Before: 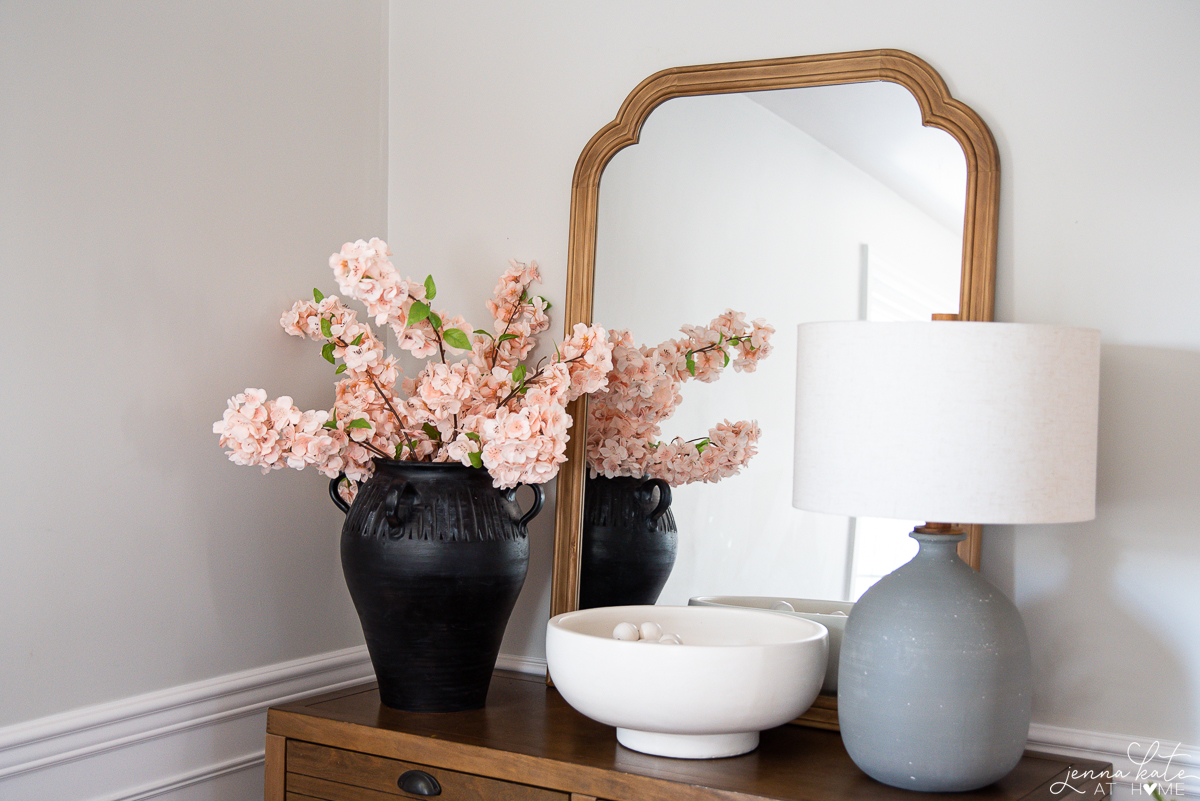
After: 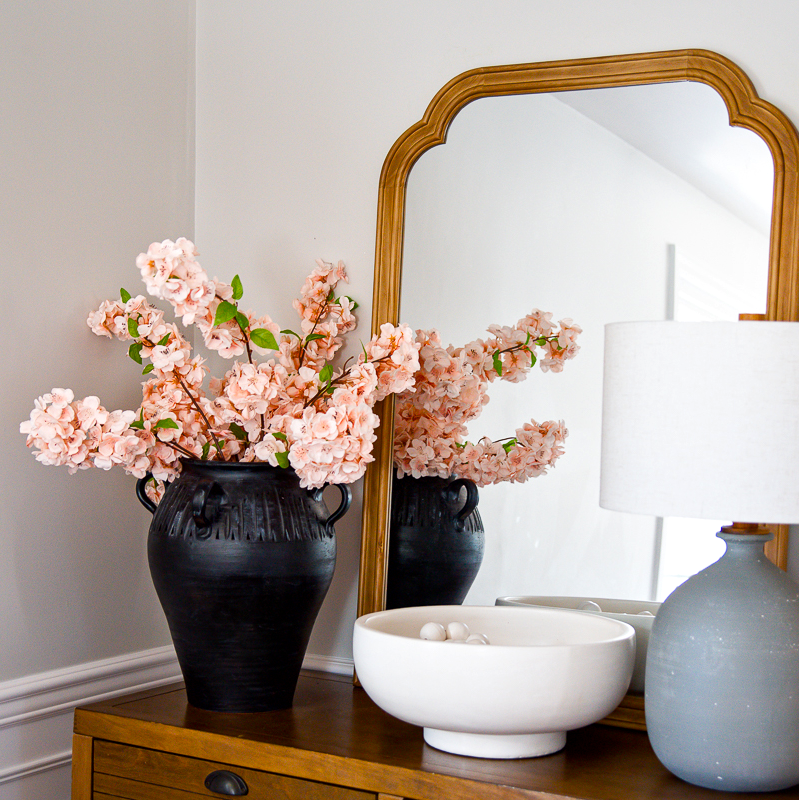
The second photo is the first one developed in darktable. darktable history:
local contrast: mode bilateral grid, contrast 29, coarseness 24, midtone range 0.2
crop and rotate: left 16.159%, right 17.214%
color balance rgb: perceptual saturation grading › global saturation 40.158%, perceptual saturation grading › highlights -25.671%, perceptual saturation grading › mid-tones 34.682%, perceptual saturation grading › shadows 35.708%
